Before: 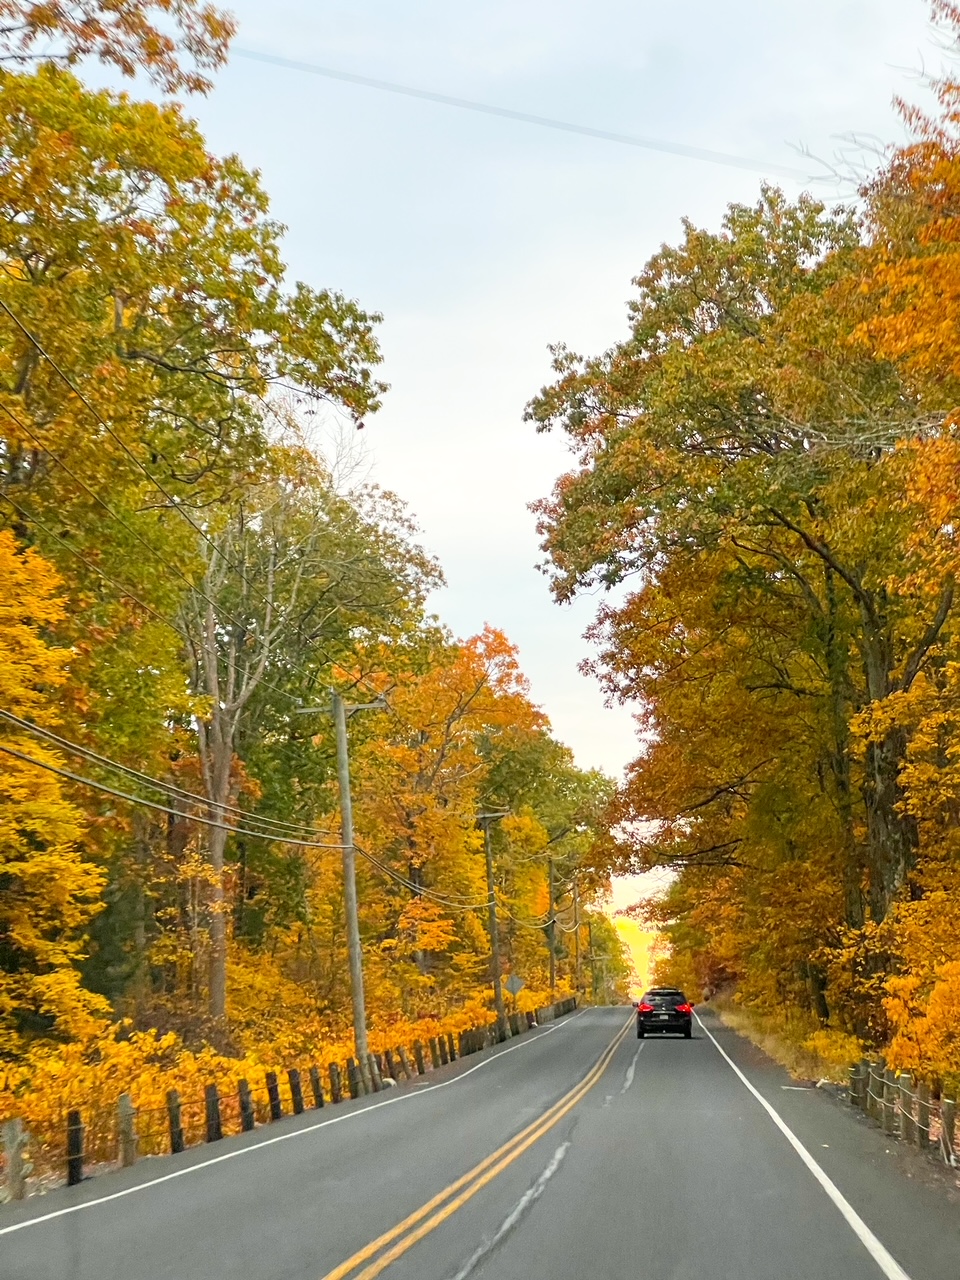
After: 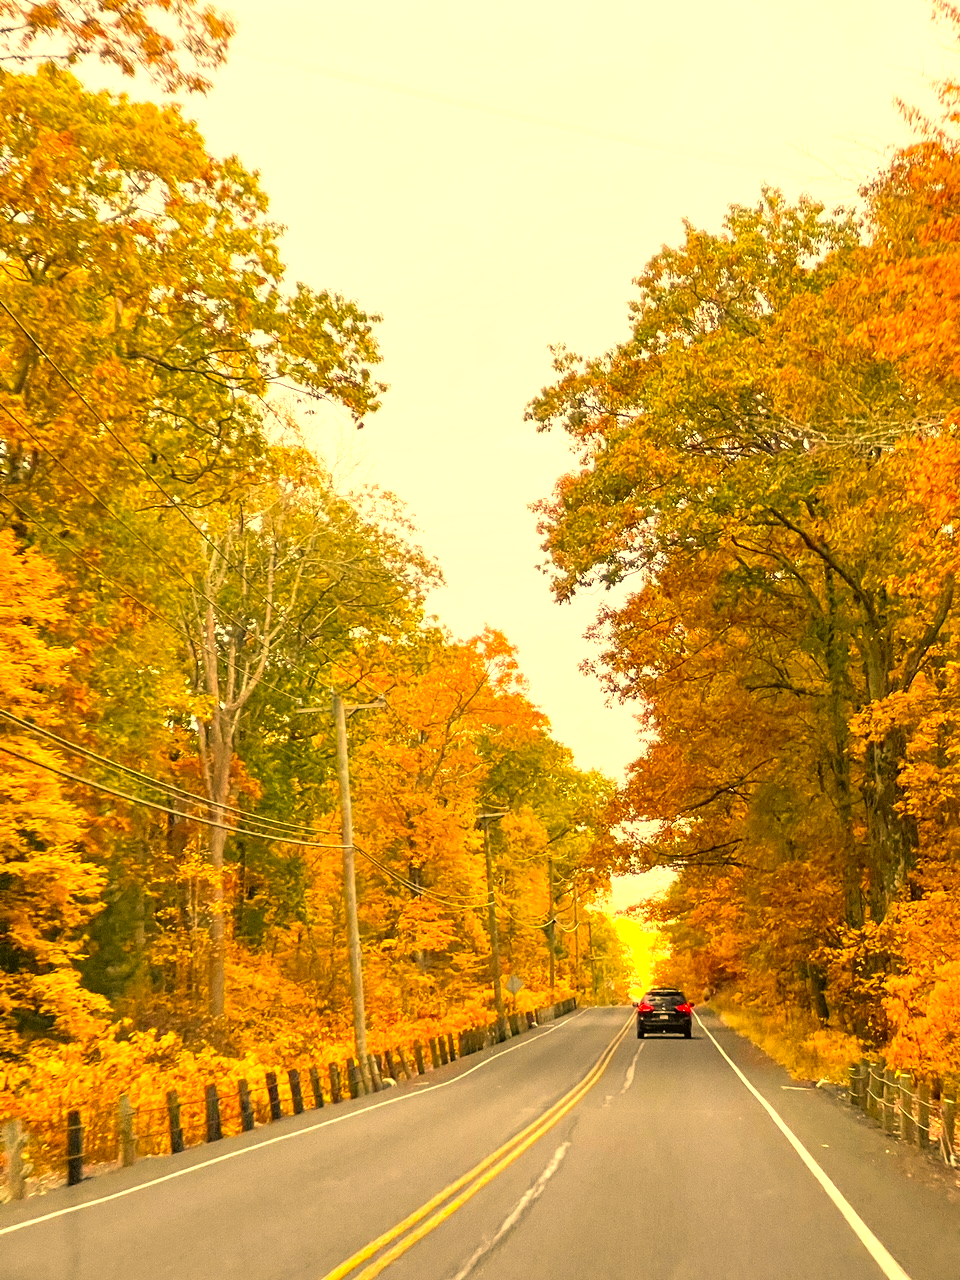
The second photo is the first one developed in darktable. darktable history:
color balance rgb: on, module defaults
color correction: highlights a* 17.94, highlights b* 35.39, shadows a* 1.48, shadows b* 6.42, saturation 1.01
exposure: black level correction 0, exposure 0.7 EV, compensate exposure bias true, compensate highlight preservation false
white balance: red 1.029, blue 0.92
